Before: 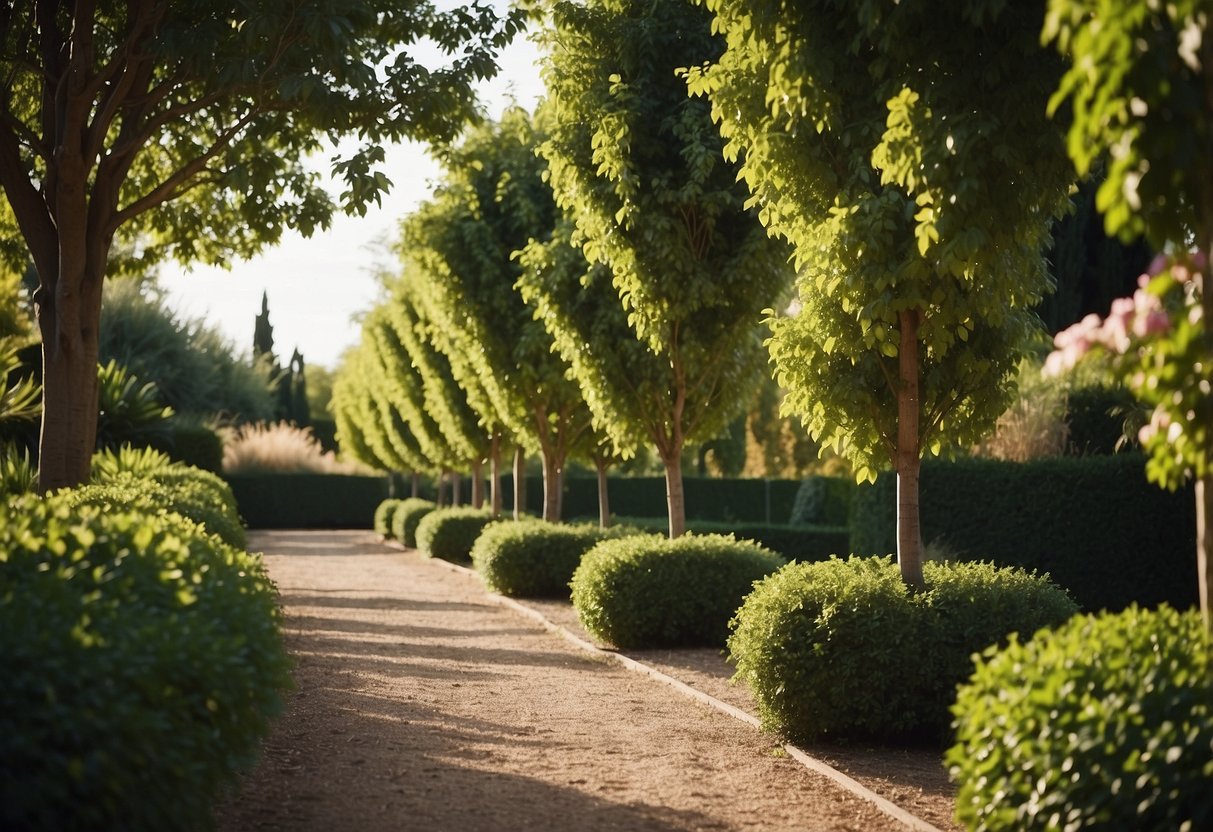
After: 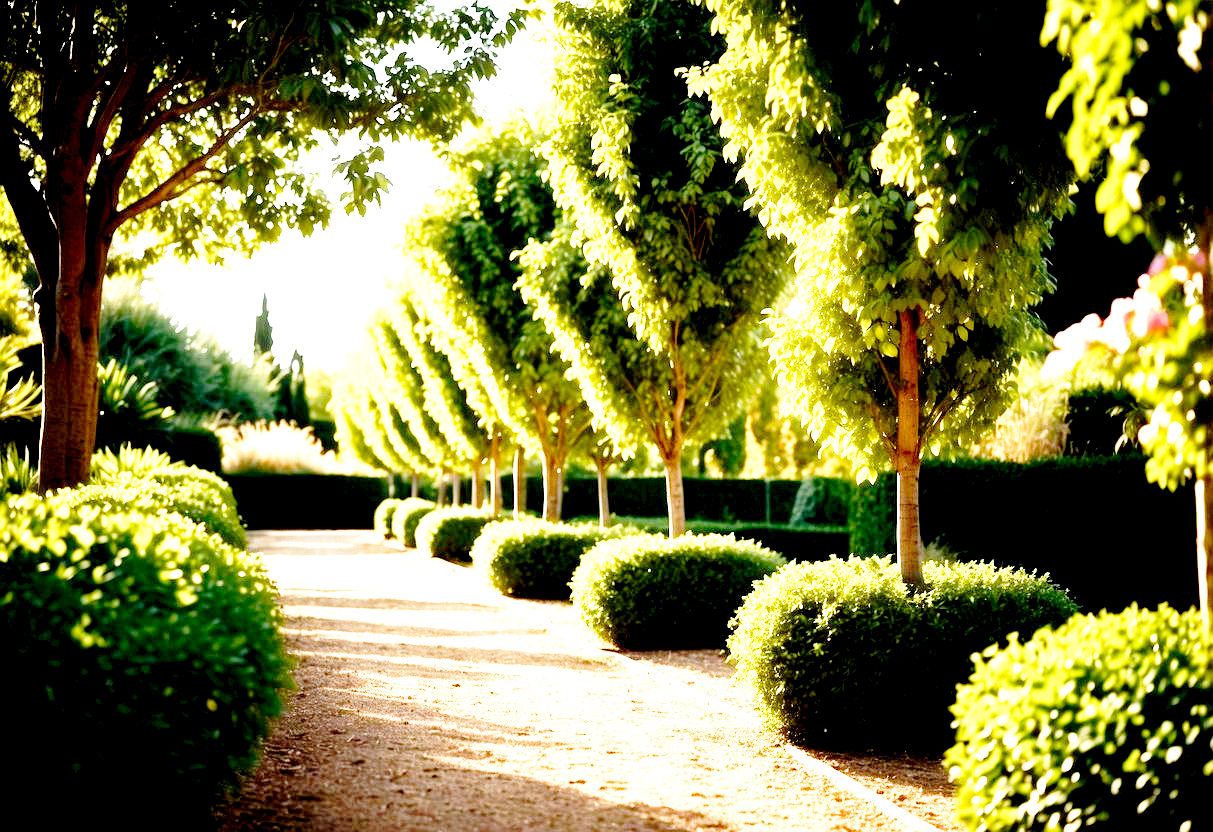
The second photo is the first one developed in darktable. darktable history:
base curve: curves: ch0 [(0, 0) (0.028, 0.03) (0.121, 0.232) (0.46, 0.748) (0.859, 0.968) (1, 1)], preserve colors none
exposure: black level correction 0.016, exposure 1.774 EV, compensate highlight preservation false
haze removal: compatibility mode true, adaptive false
